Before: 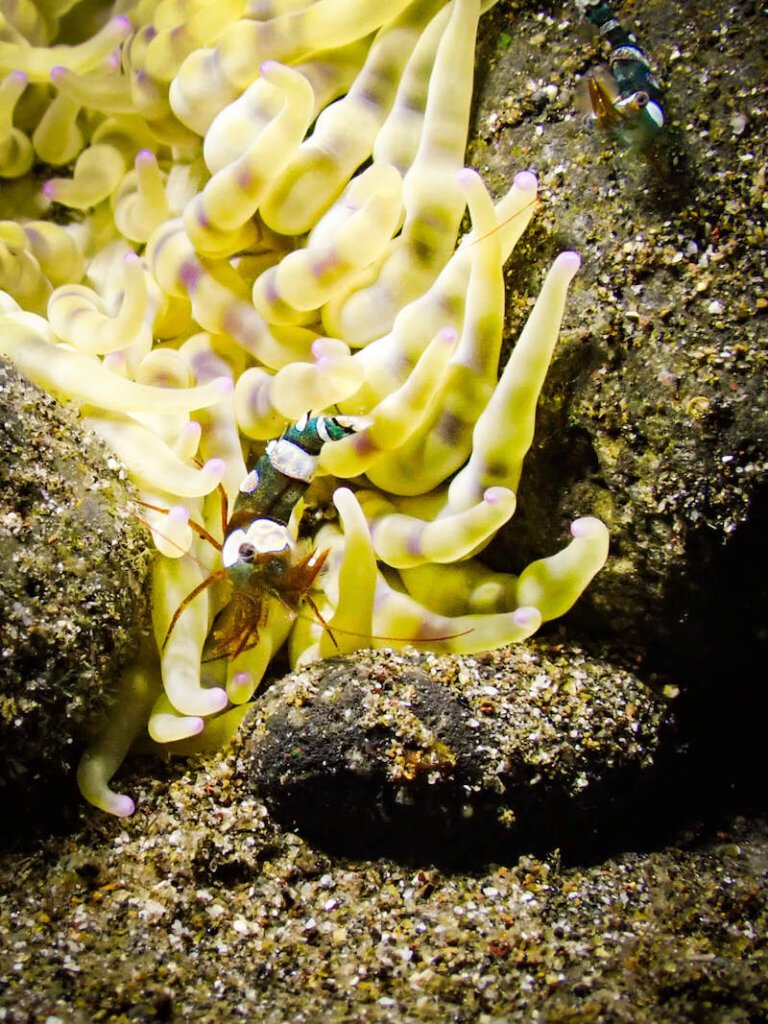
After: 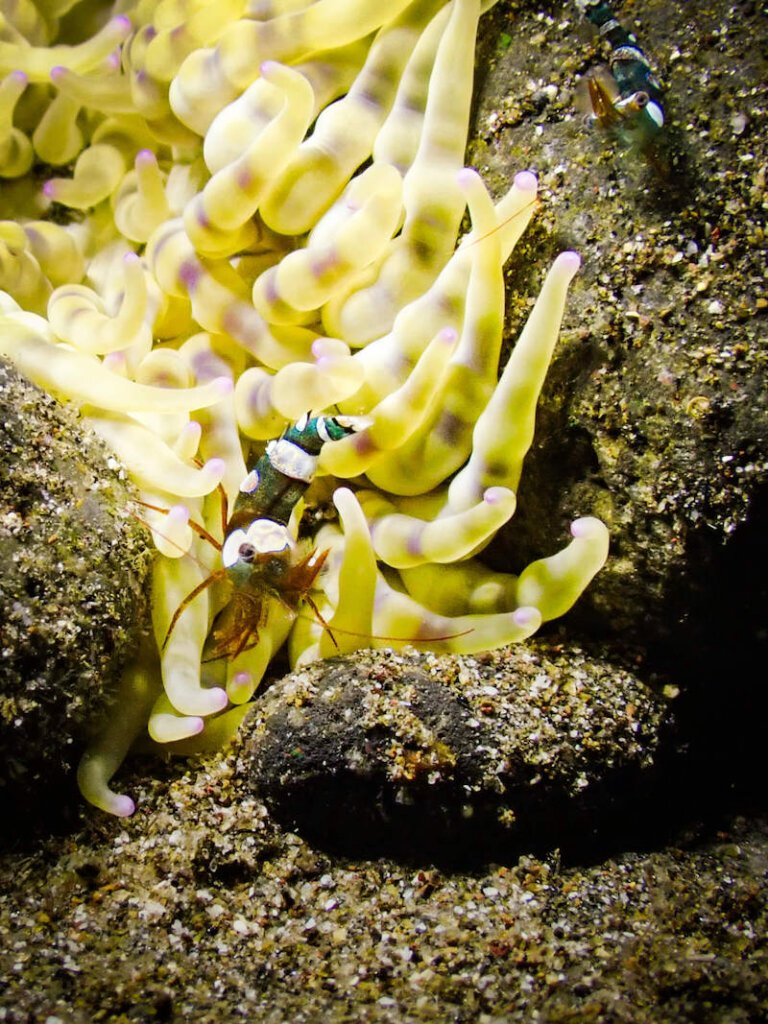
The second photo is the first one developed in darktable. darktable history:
graduated density: rotation -180°, offset 24.95
